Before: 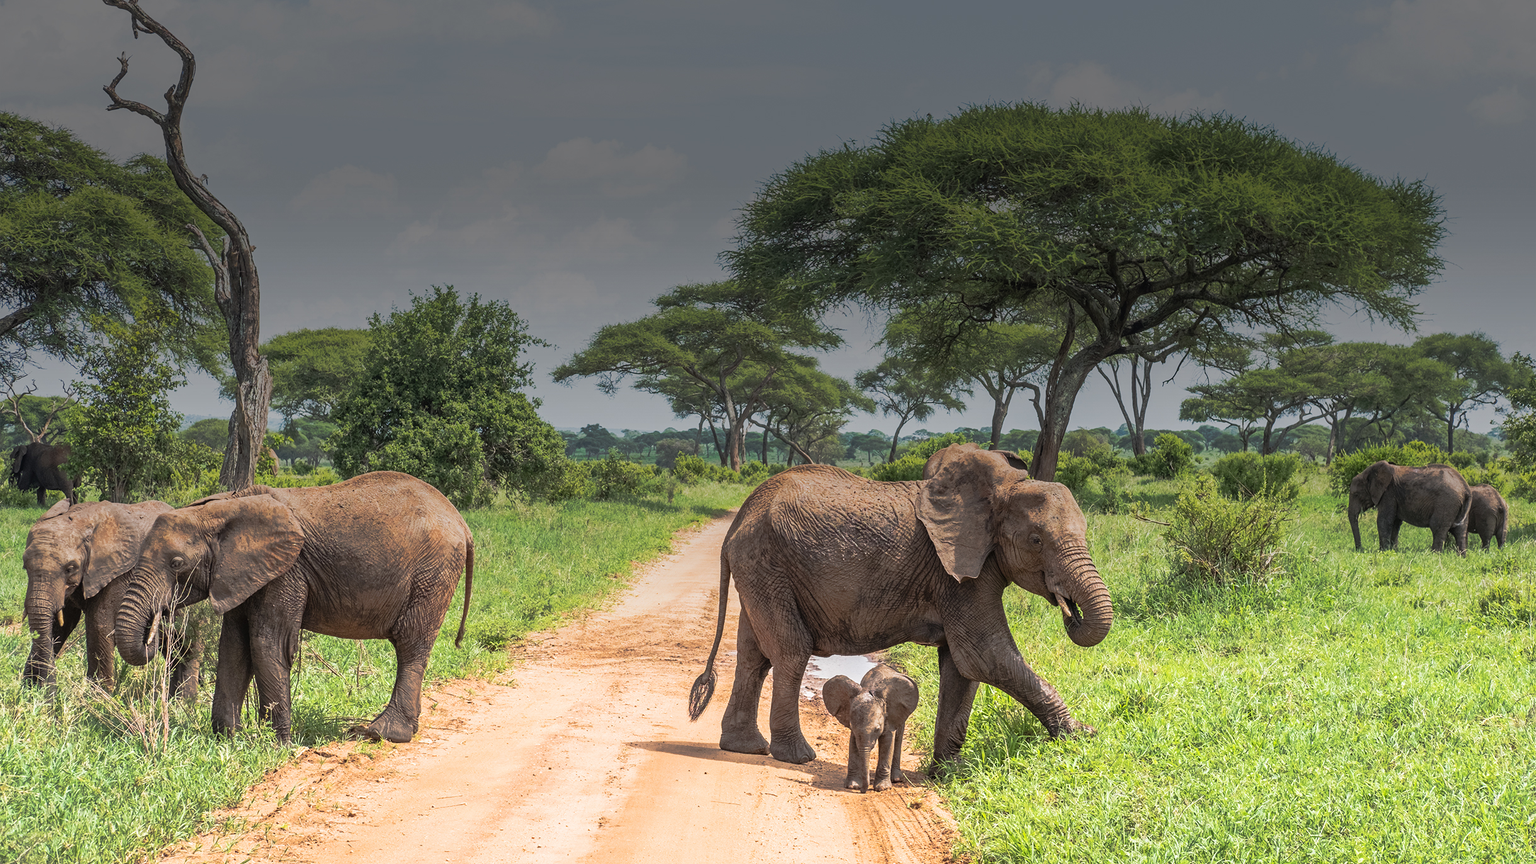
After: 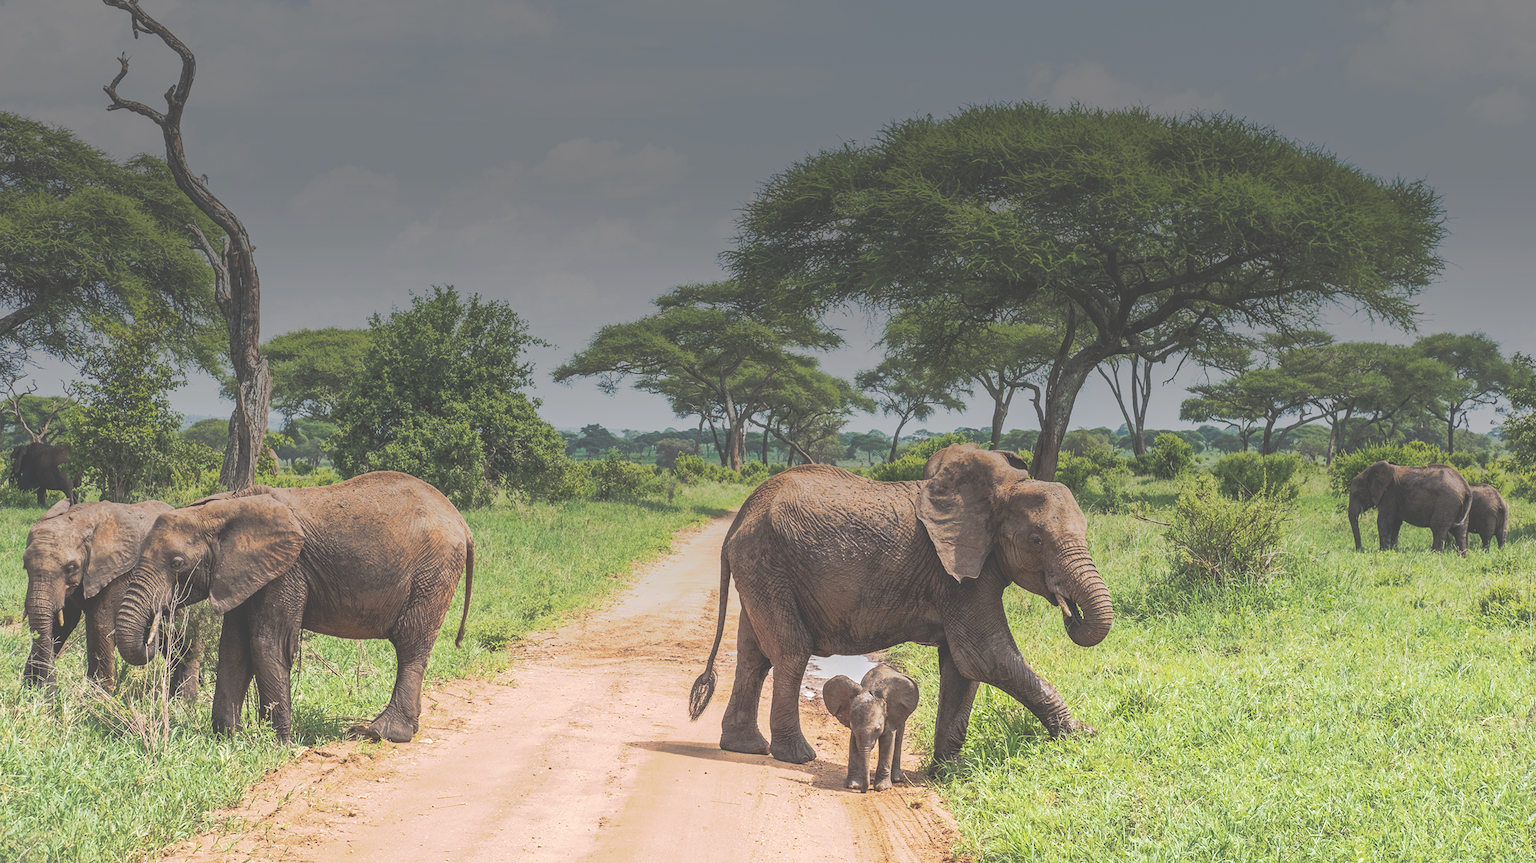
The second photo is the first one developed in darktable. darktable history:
tone curve: curves: ch0 [(0, 0) (0.003, 0.264) (0.011, 0.264) (0.025, 0.265) (0.044, 0.269) (0.069, 0.273) (0.1, 0.28) (0.136, 0.292) (0.177, 0.309) (0.224, 0.336) (0.277, 0.371) (0.335, 0.412) (0.399, 0.469) (0.468, 0.533) (0.543, 0.595) (0.623, 0.66) (0.709, 0.73) (0.801, 0.8) (0.898, 0.854) (1, 1)], preserve colors none
